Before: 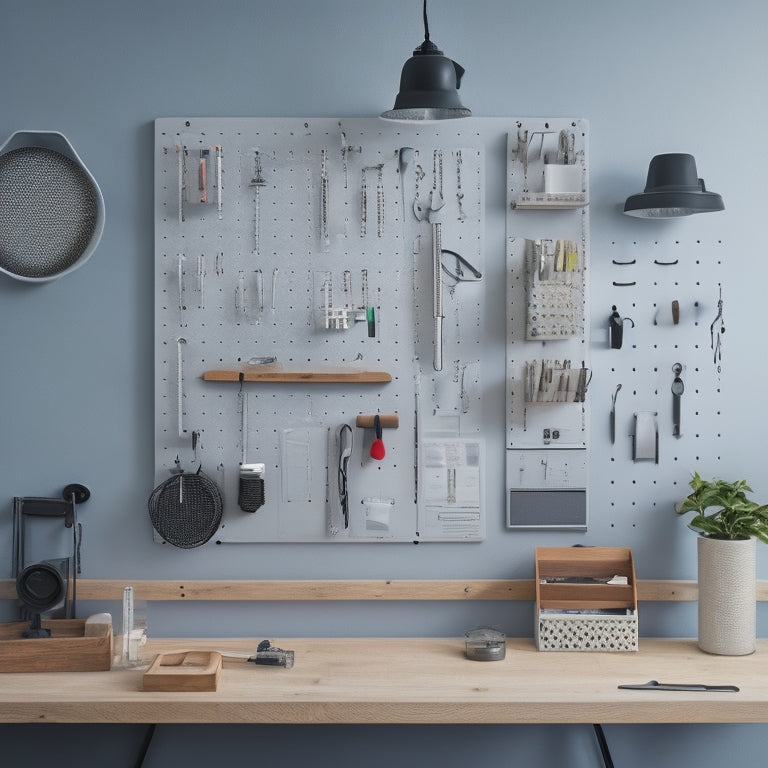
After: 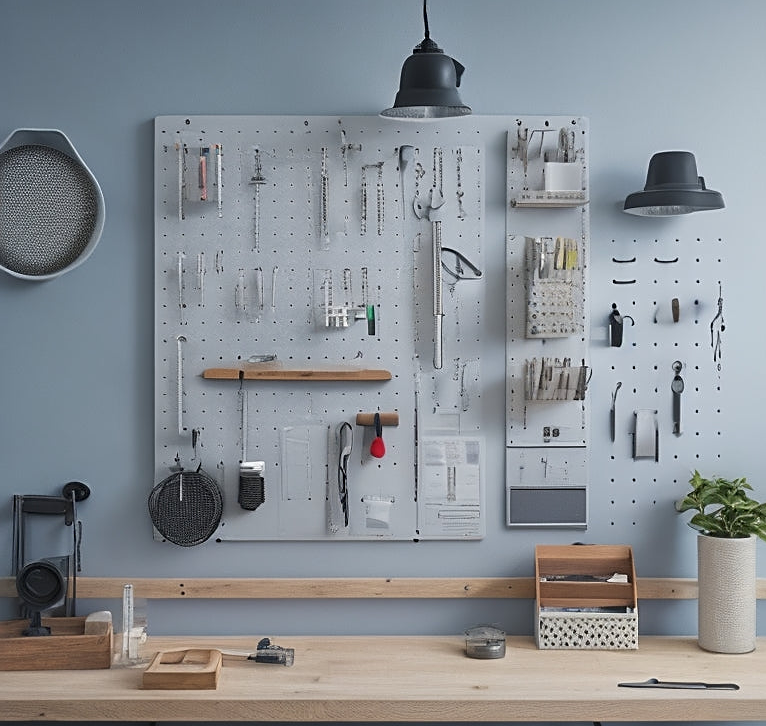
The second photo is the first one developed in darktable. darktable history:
crop: top 0.355%, right 0.258%, bottom 5.035%
sharpen: on, module defaults
